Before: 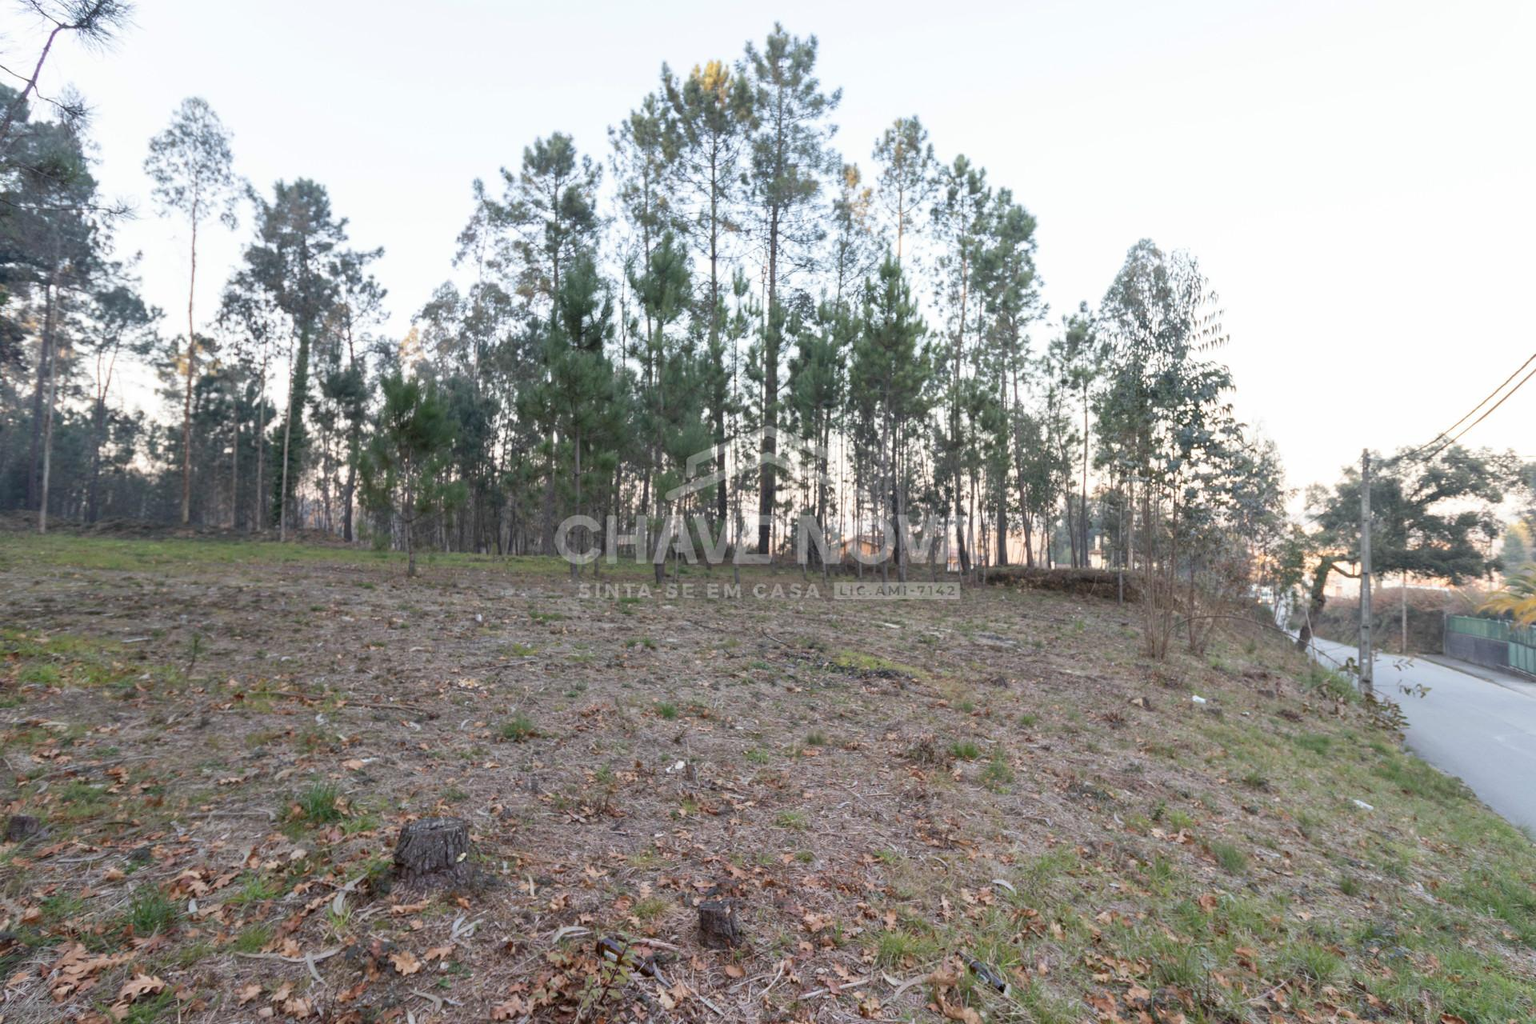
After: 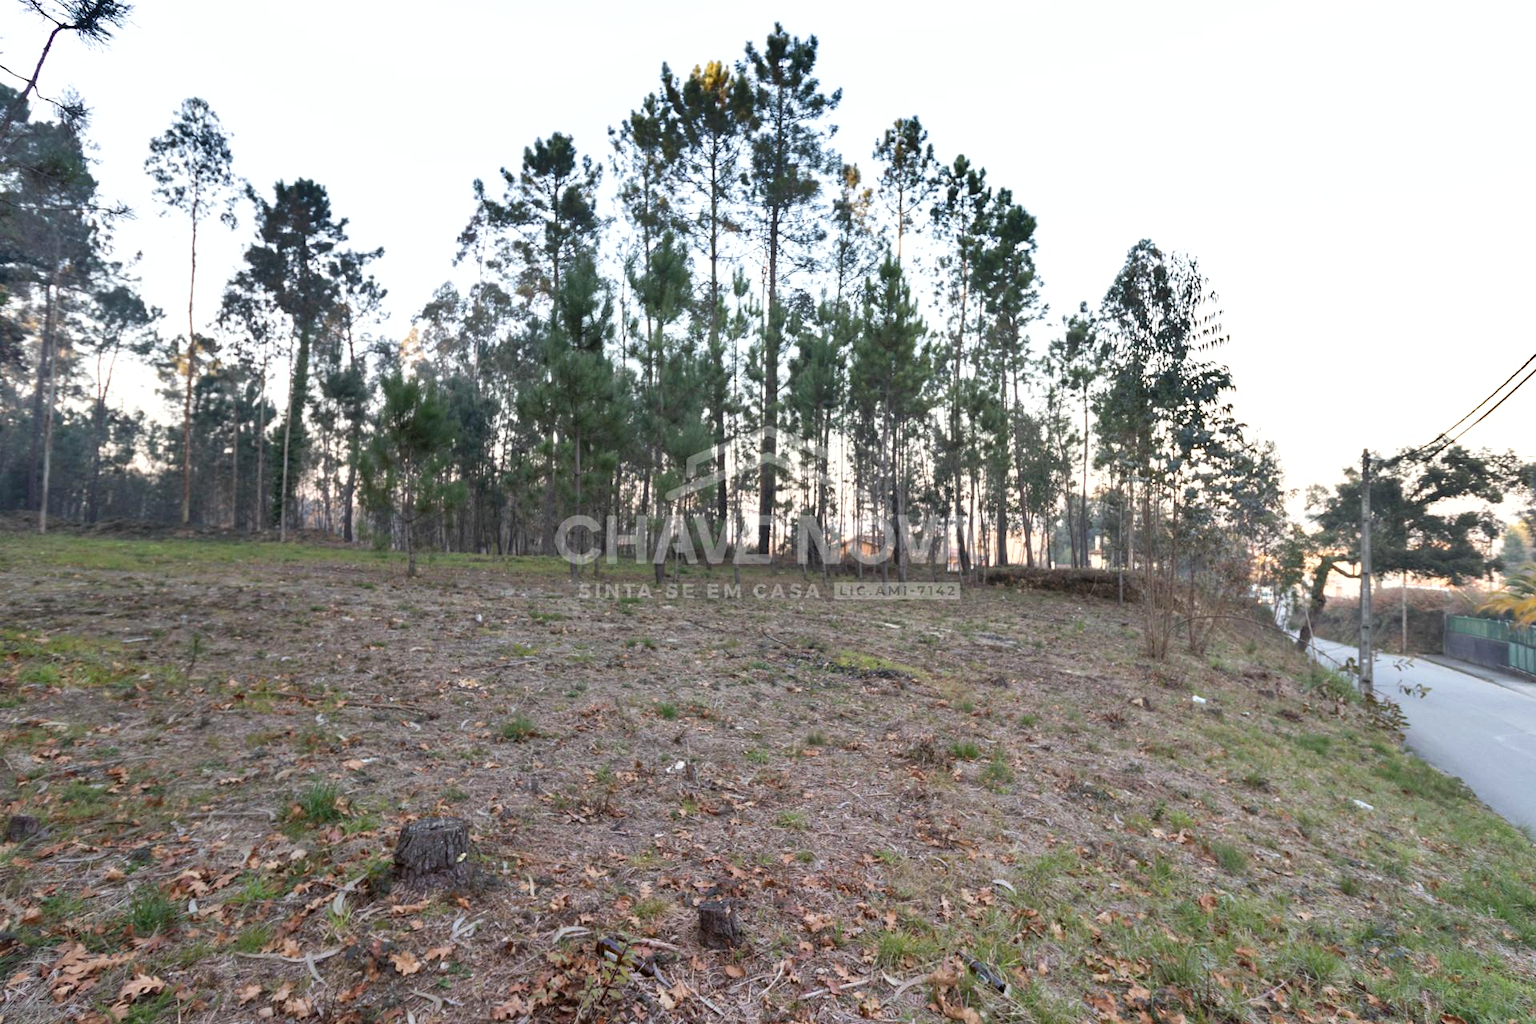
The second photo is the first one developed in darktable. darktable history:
color balance: contrast 10%
shadows and highlights: radius 108.52, shadows 23.73, highlights -59.32, low approximation 0.01, soften with gaussian
